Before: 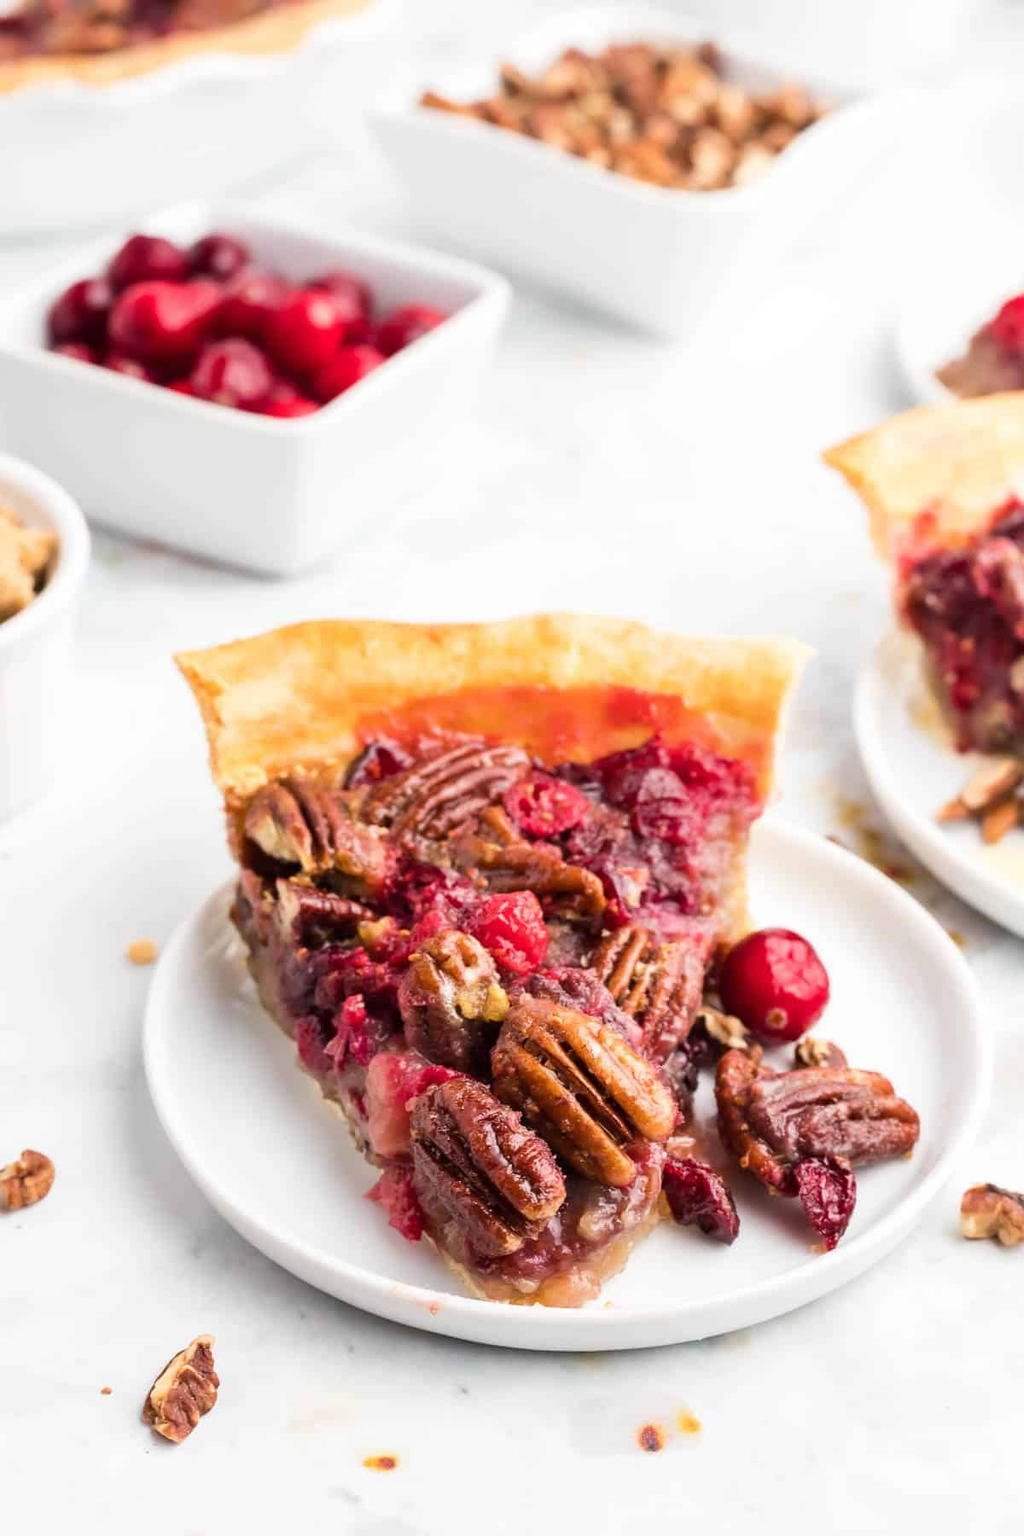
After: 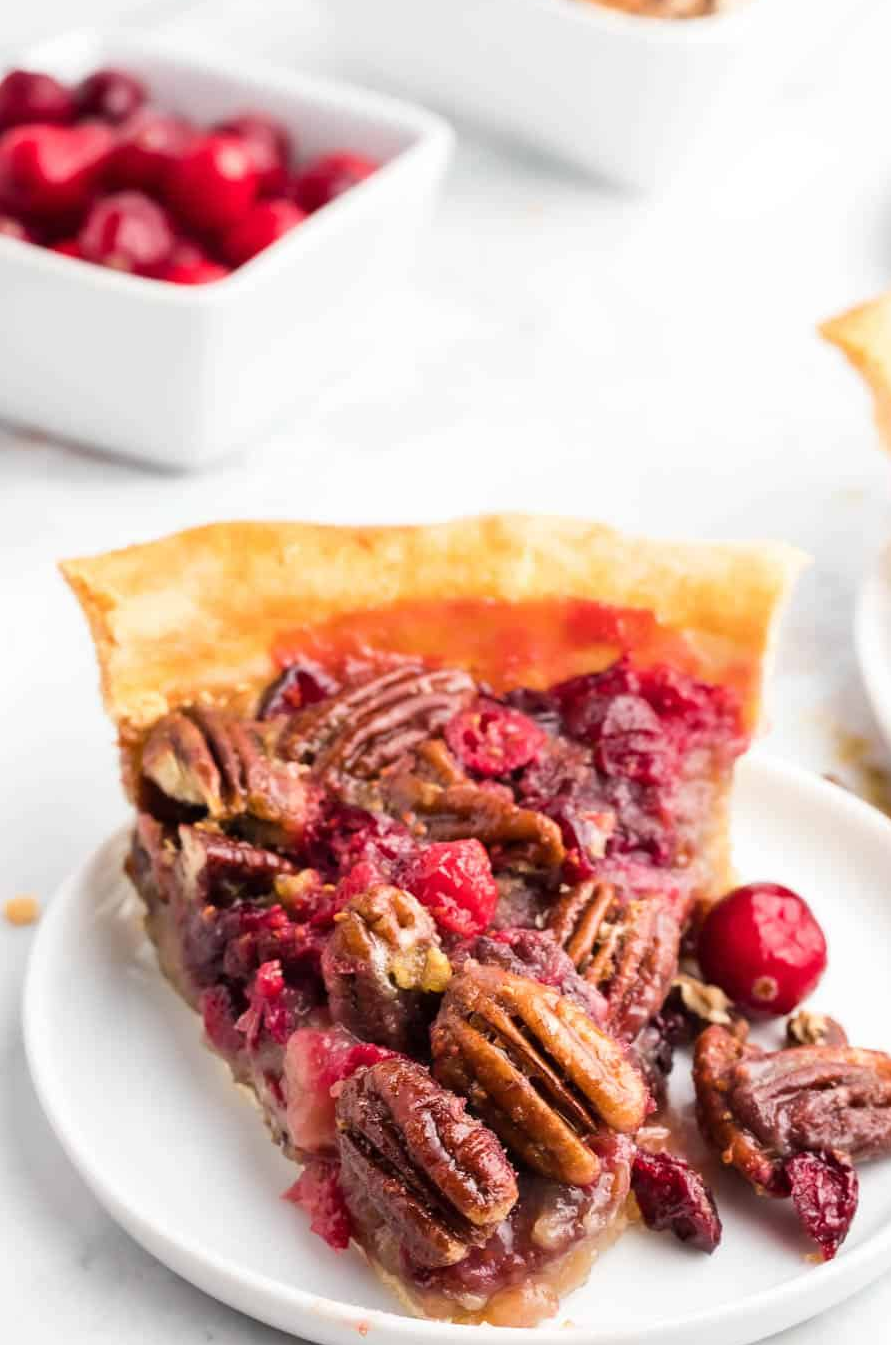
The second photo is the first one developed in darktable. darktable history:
crop and rotate: left 12.118%, top 11.431%, right 13.603%, bottom 13.828%
